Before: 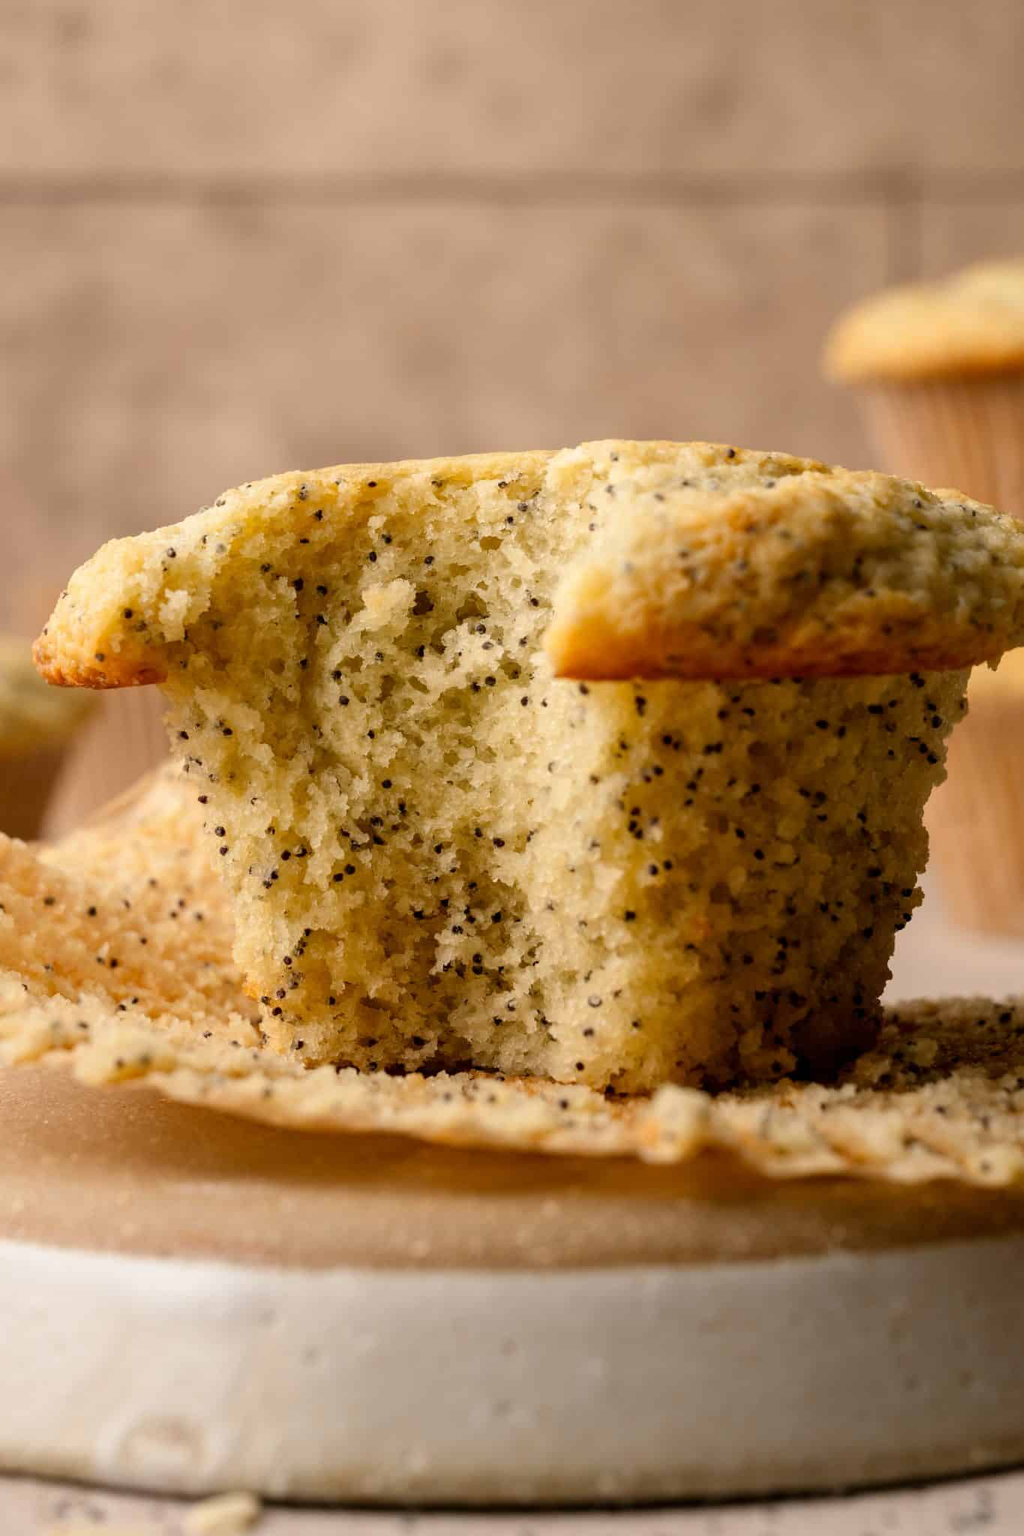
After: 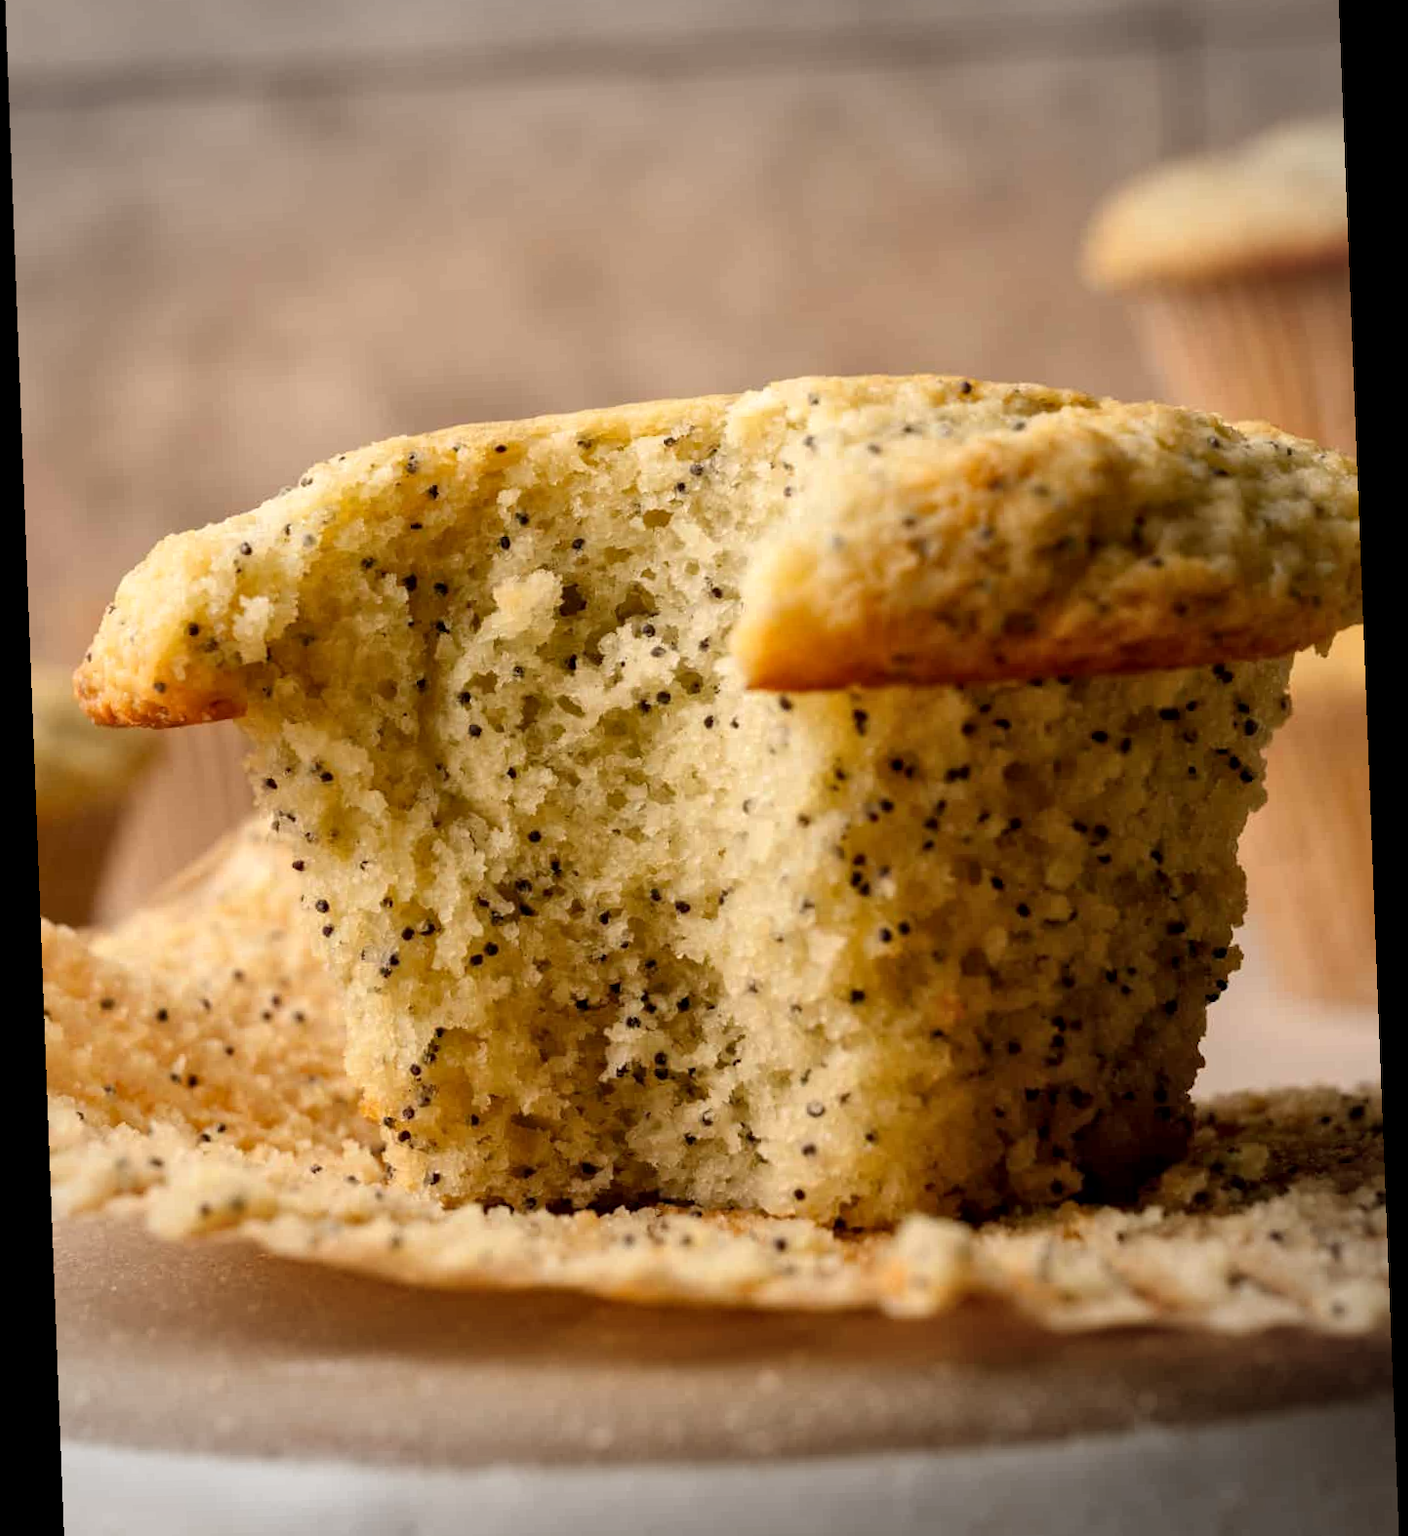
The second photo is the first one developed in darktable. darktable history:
rotate and perspective: rotation -2.22°, lens shift (horizontal) -0.022, automatic cropping off
crop: top 11.038%, bottom 13.962%
vignetting: fall-off start 100%, brightness -0.282, width/height ratio 1.31
local contrast: mode bilateral grid, contrast 20, coarseness 50, detail 120%, midtone range 0.2
